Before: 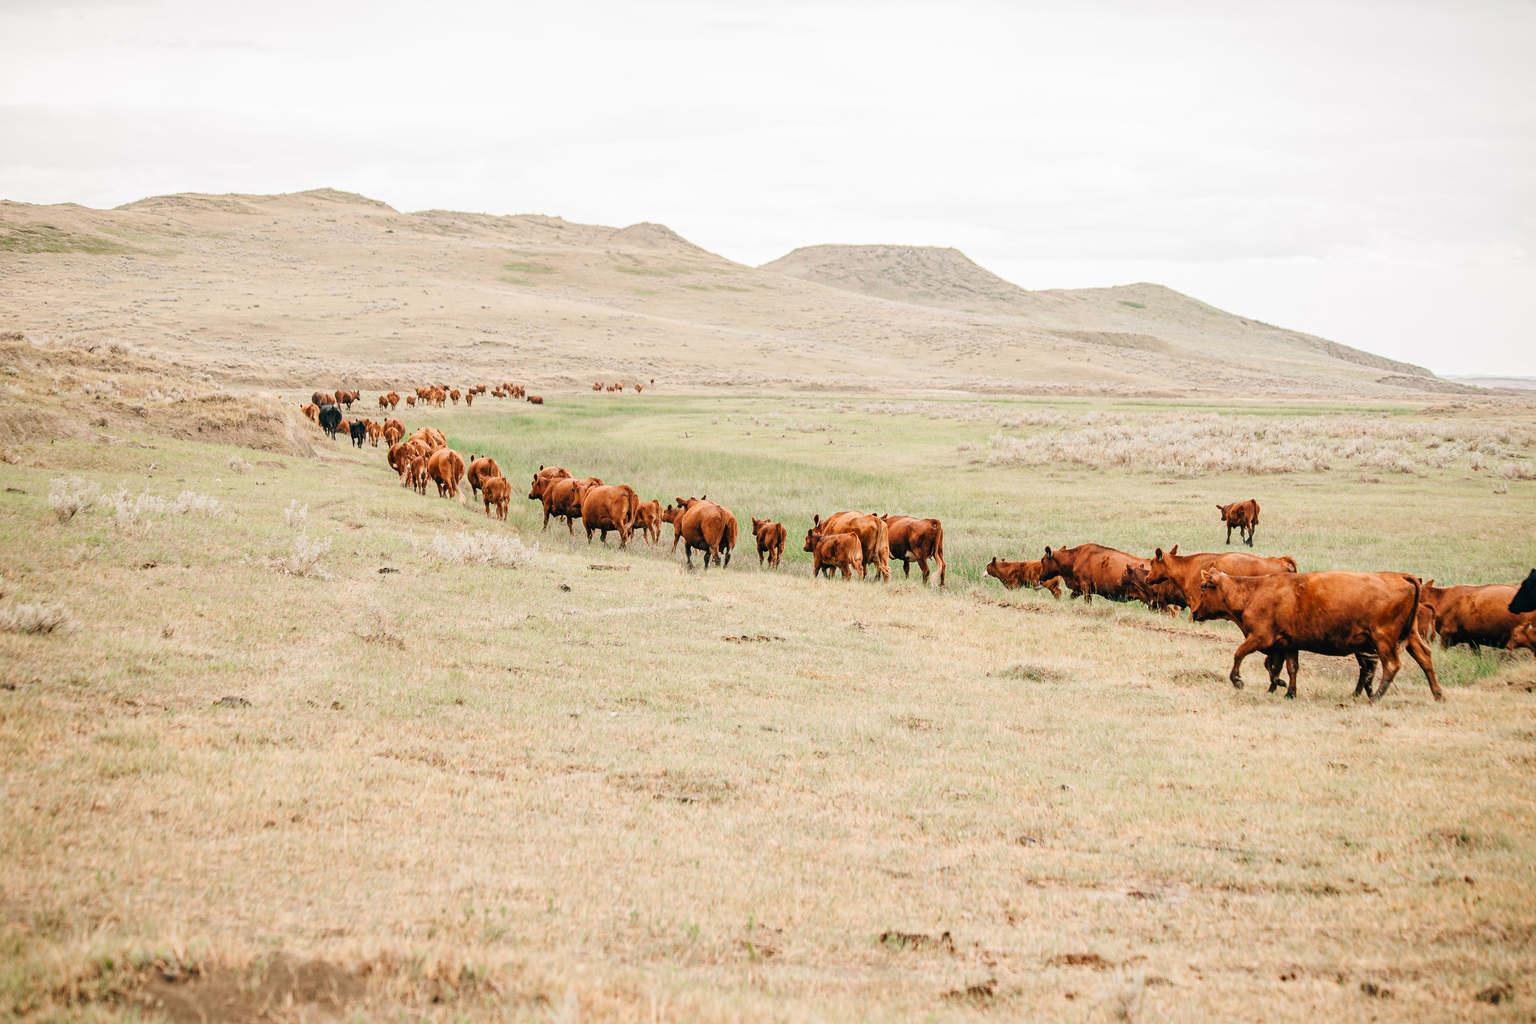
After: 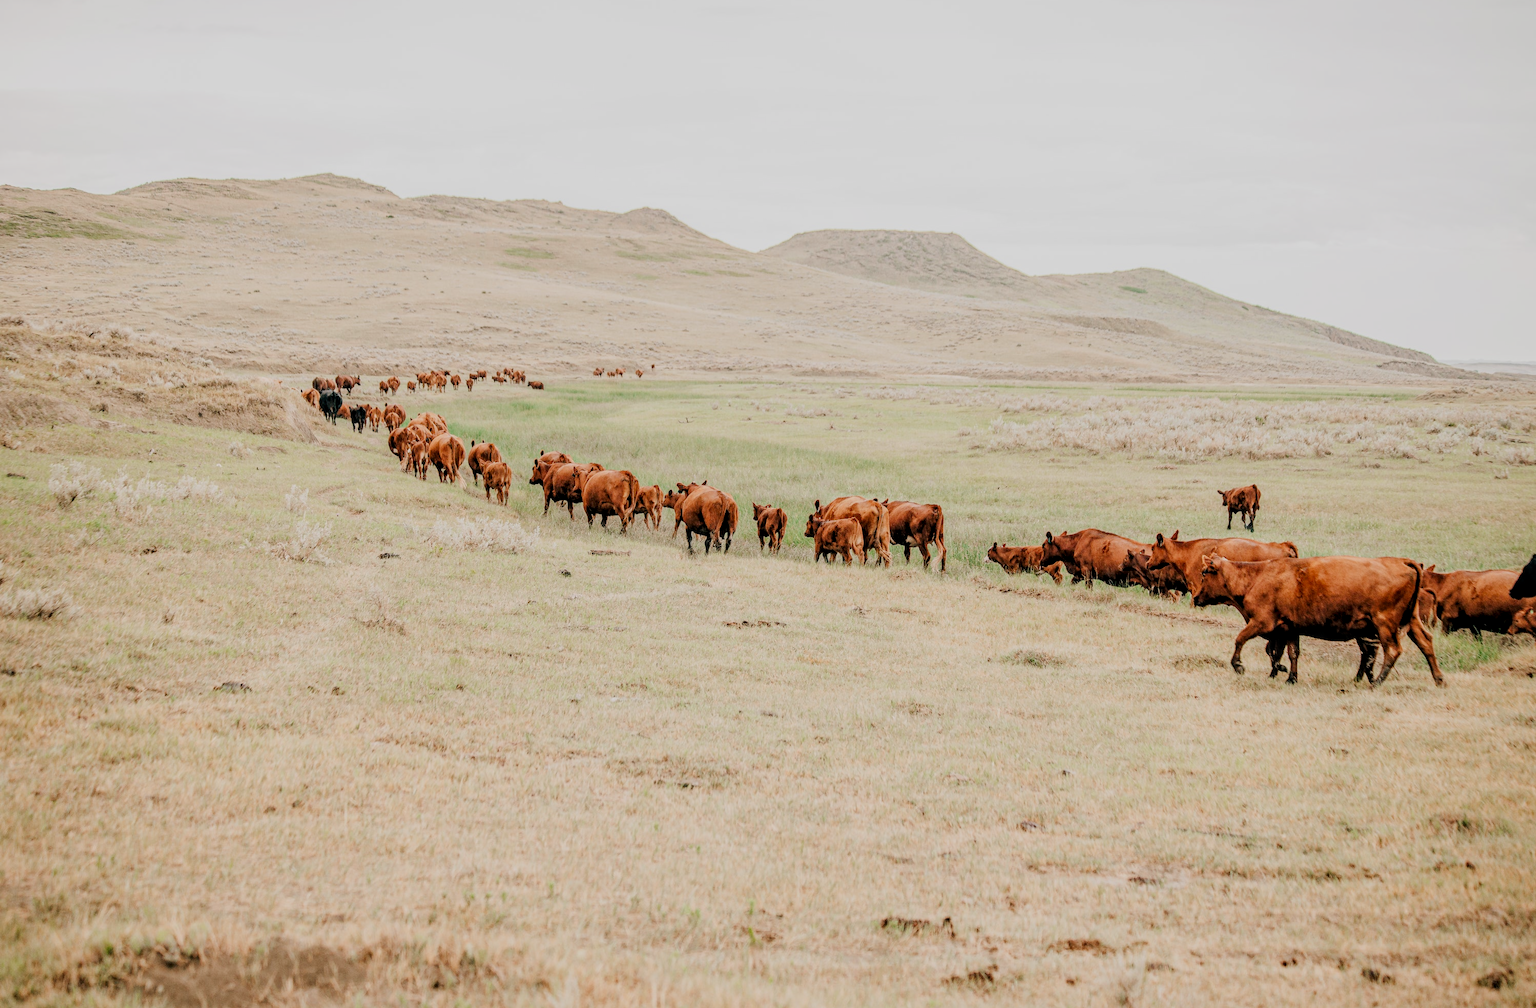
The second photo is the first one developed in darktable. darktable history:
local contrast: on, module defaults
filmic rgb: black relative exposure -7.65 EV, white relative exposure 4.56 EV, hardness 3.61, preserve chrominance max RGB
crop: top 1.518%, right 0.065%
